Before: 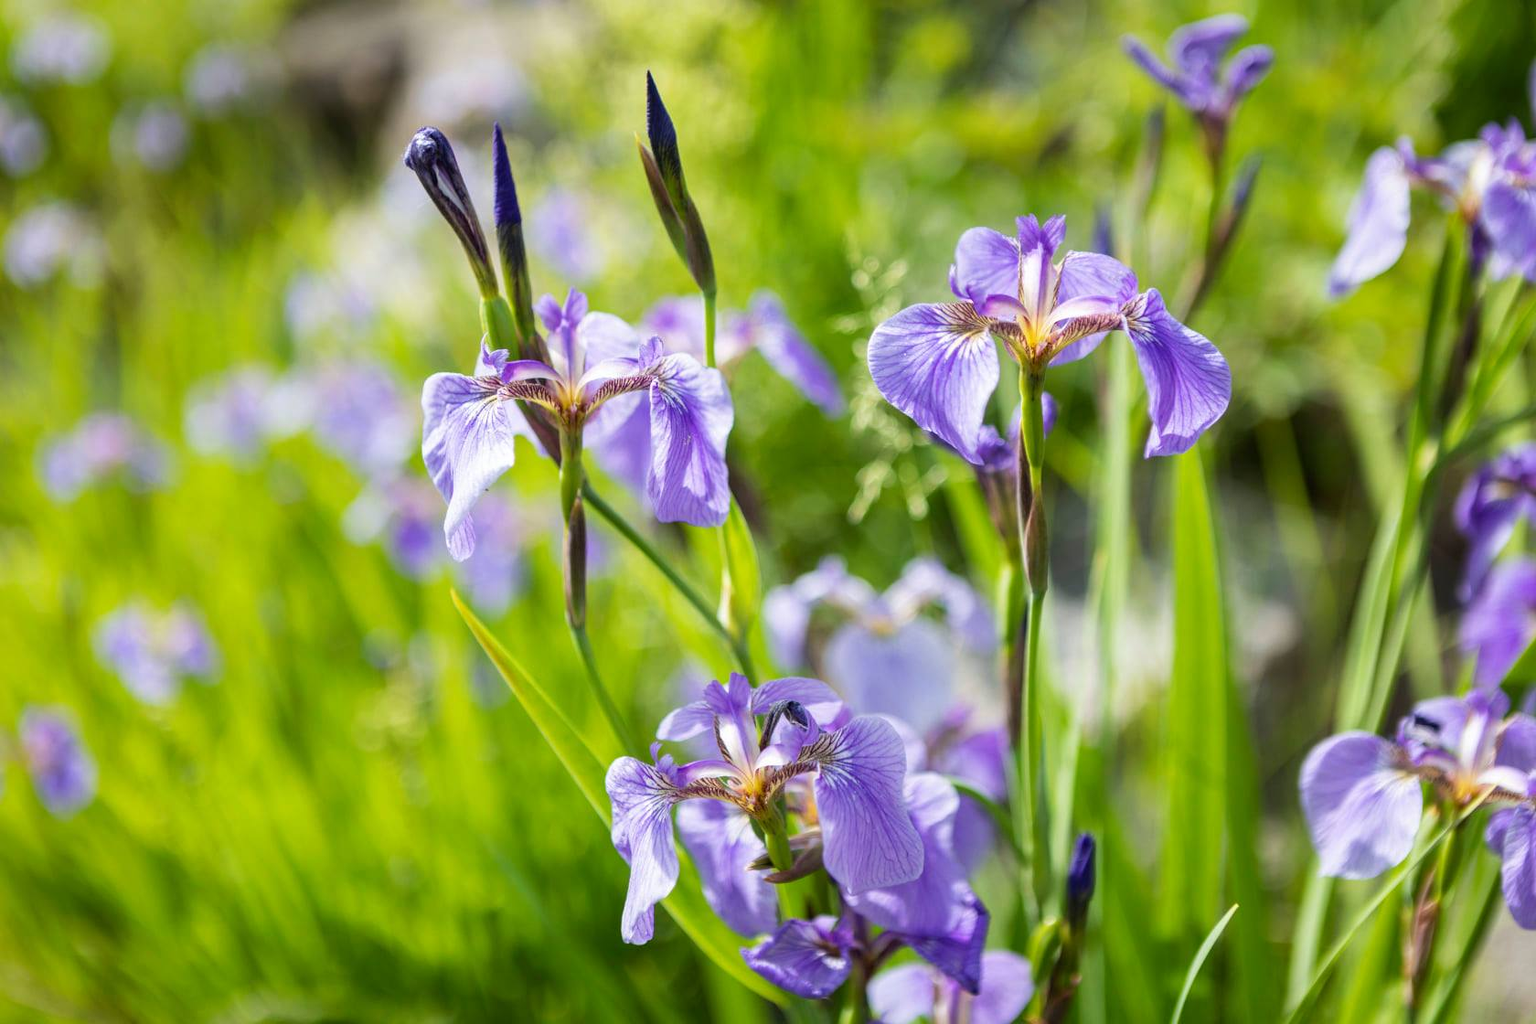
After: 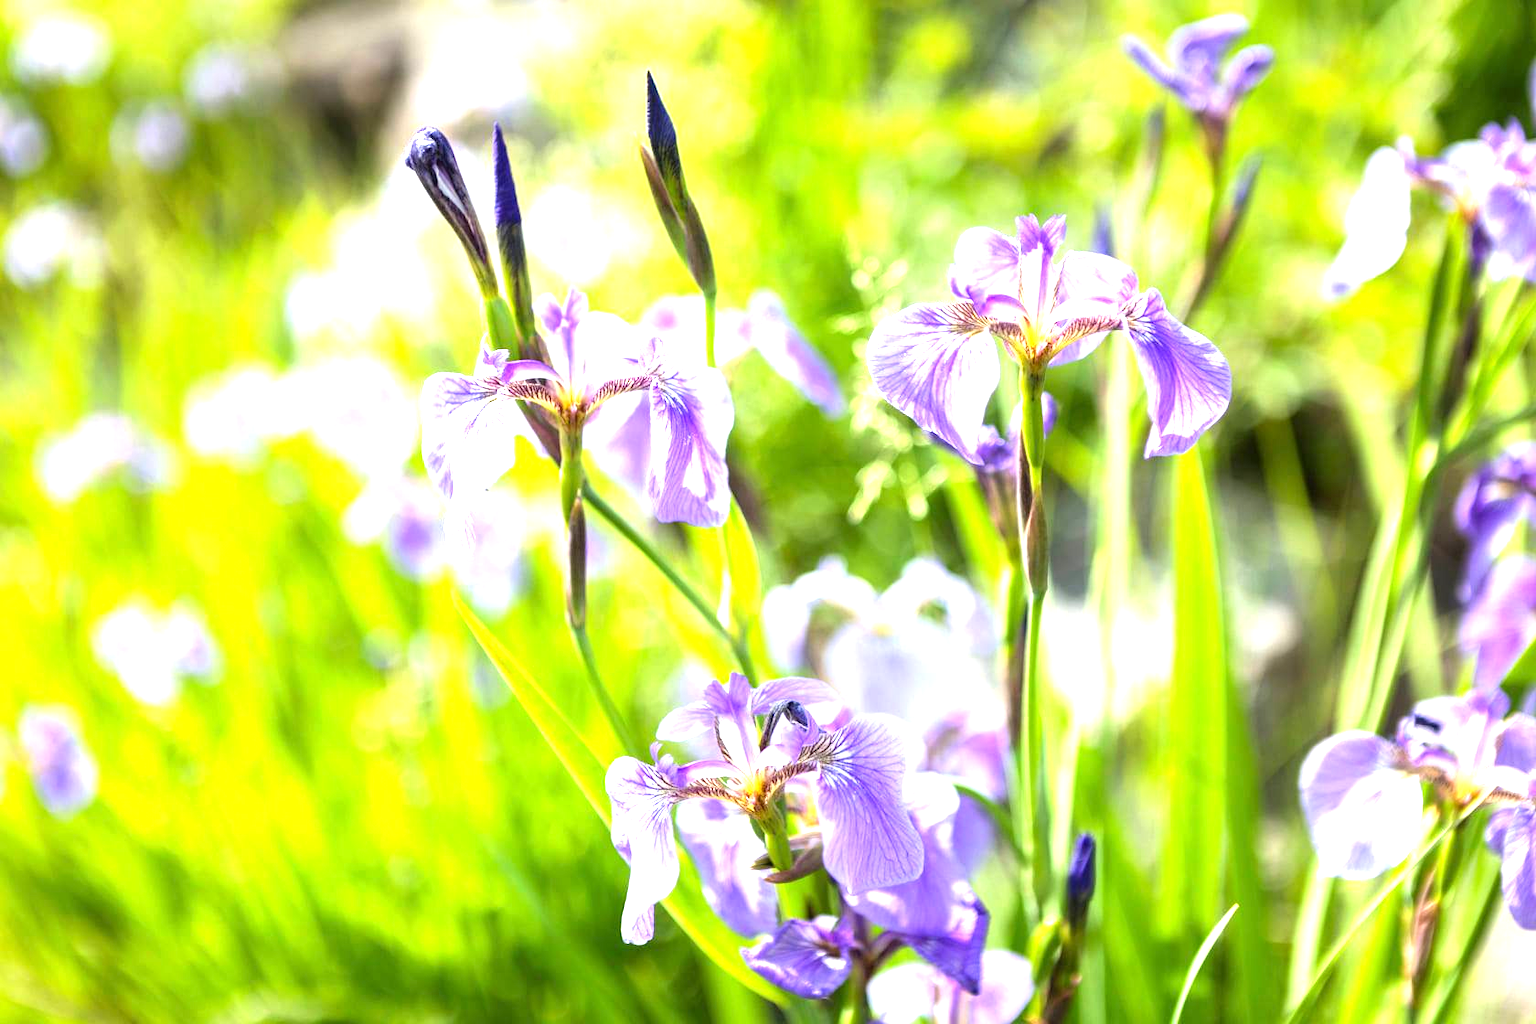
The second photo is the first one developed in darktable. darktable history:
exposure: exposure 1 EV, compensate highlight preservation false
tone equalizer: -8 EV -0.383 EV, -7 EV -0.382 EV, -6 EV -0.323 EV, -5 EV -0.249 EV, -3 EV 0.196 EV, -2 EV 0.339 EV, -1 EV 0.369 EV, +0 EV 0.398 EV
